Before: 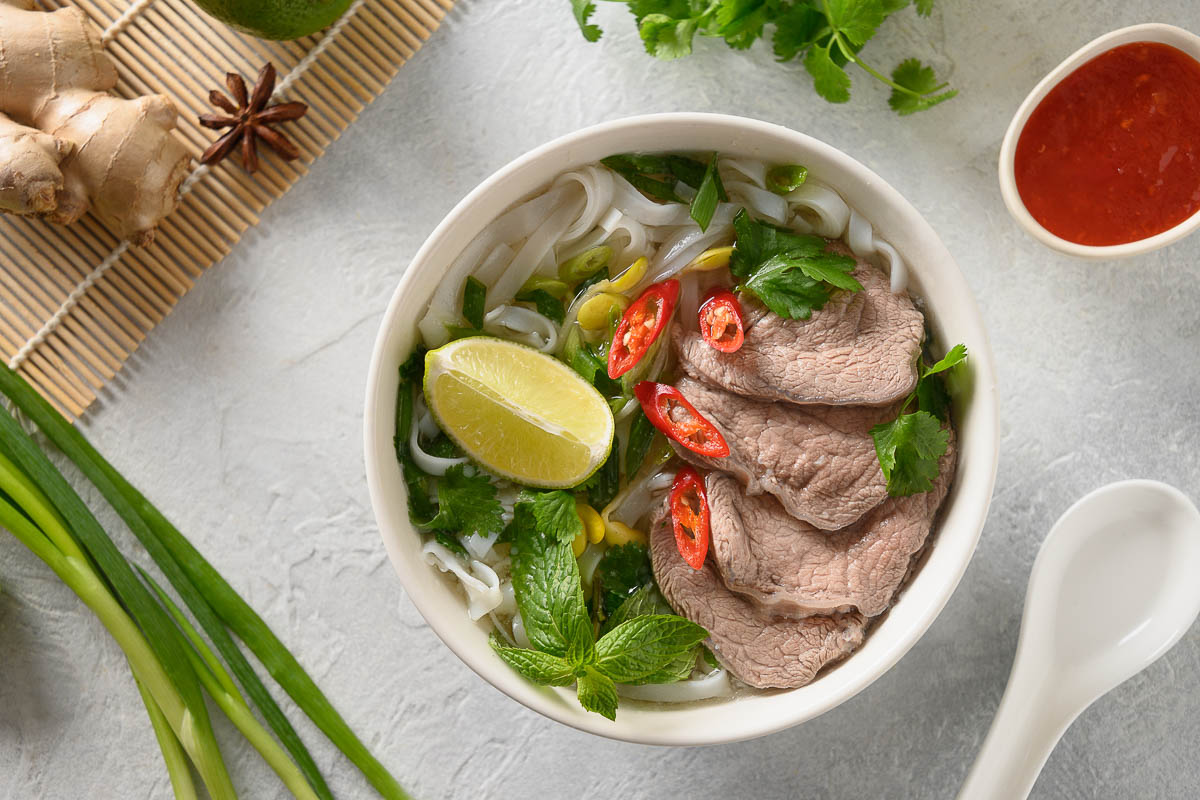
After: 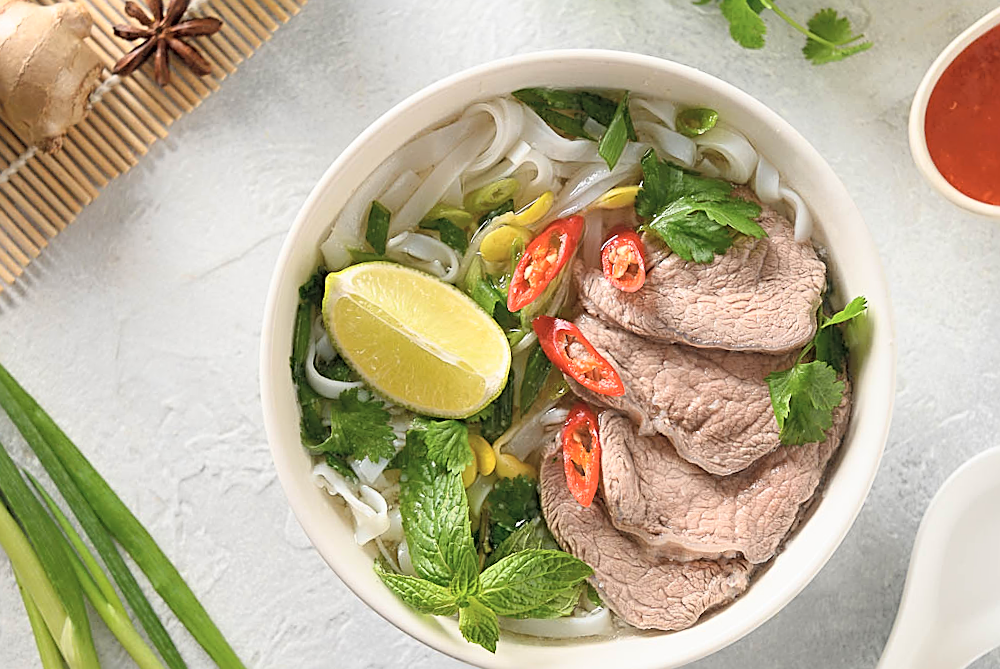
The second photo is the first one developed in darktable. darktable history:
tone curve: curves: ch0 [(0, 0) (0.003, 0.013) (0.011, 0.017) (0.025, 0.035) (0.044, 0.093) (0.069, 0.146) (0.1, 0.179) (0.136, 0.243) (0.177, 0.294) (0.224, 0.332) (0.277, 0.412) (0.335, 0.454) (0.399, 0.531) (0.468, 0.611) (0.543, 0.669) (0.623, 0.738) (0.709, 0.823) (0.801, 0.881) (0.898, 0.951) (1, 1)], color space Lab, independent channels, preserve colors none
crop and rotate: angle -3.2°, left 5.107%, top 5.172%, right 4.651%, bottom 4.294%
sharpen: radius 2.538, amount 0.635
